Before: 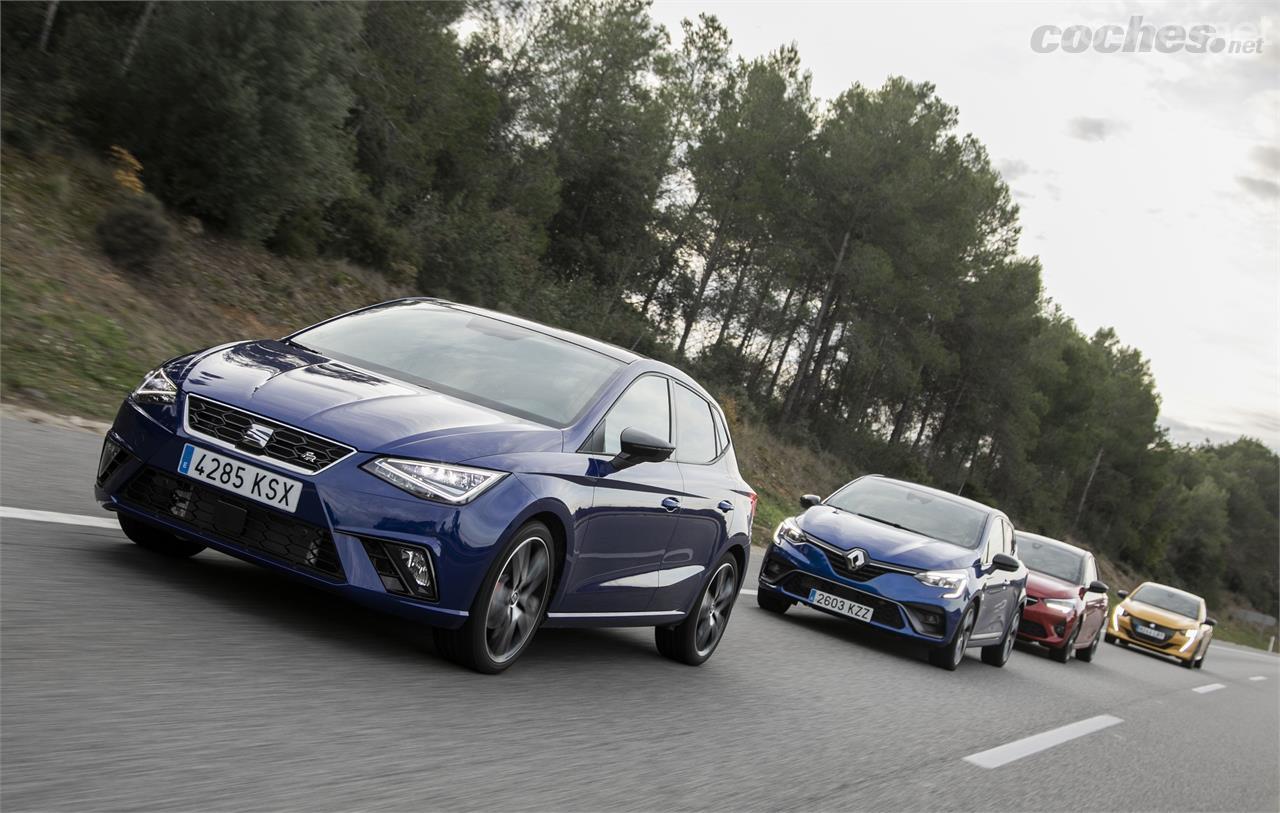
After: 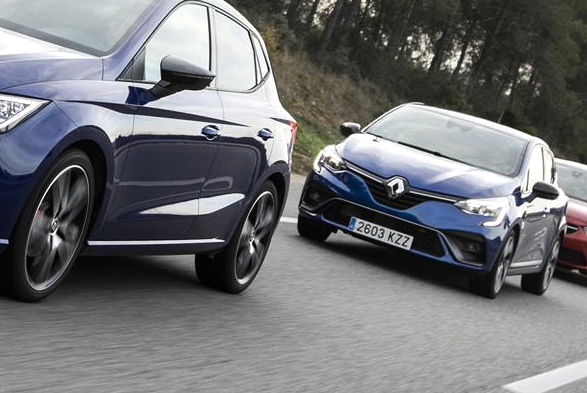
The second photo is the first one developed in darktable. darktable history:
crop: left 35.976%, top 45.819%, right 18.162%, bottom 5.807%
tone equalizer: -8 EV -0.417 EV, -7 EV -0.389 EV, -6 EV -0.333 EV, -5 EV -0.222 EV, -3 EV 0.222 EV, -2 EV 0.333 EV, -1 EV 0.389 EV, +0 EV 0.417 EV, edges refinement/feathering 500, mask exposure compensation -1.57 EV, preserve details no
